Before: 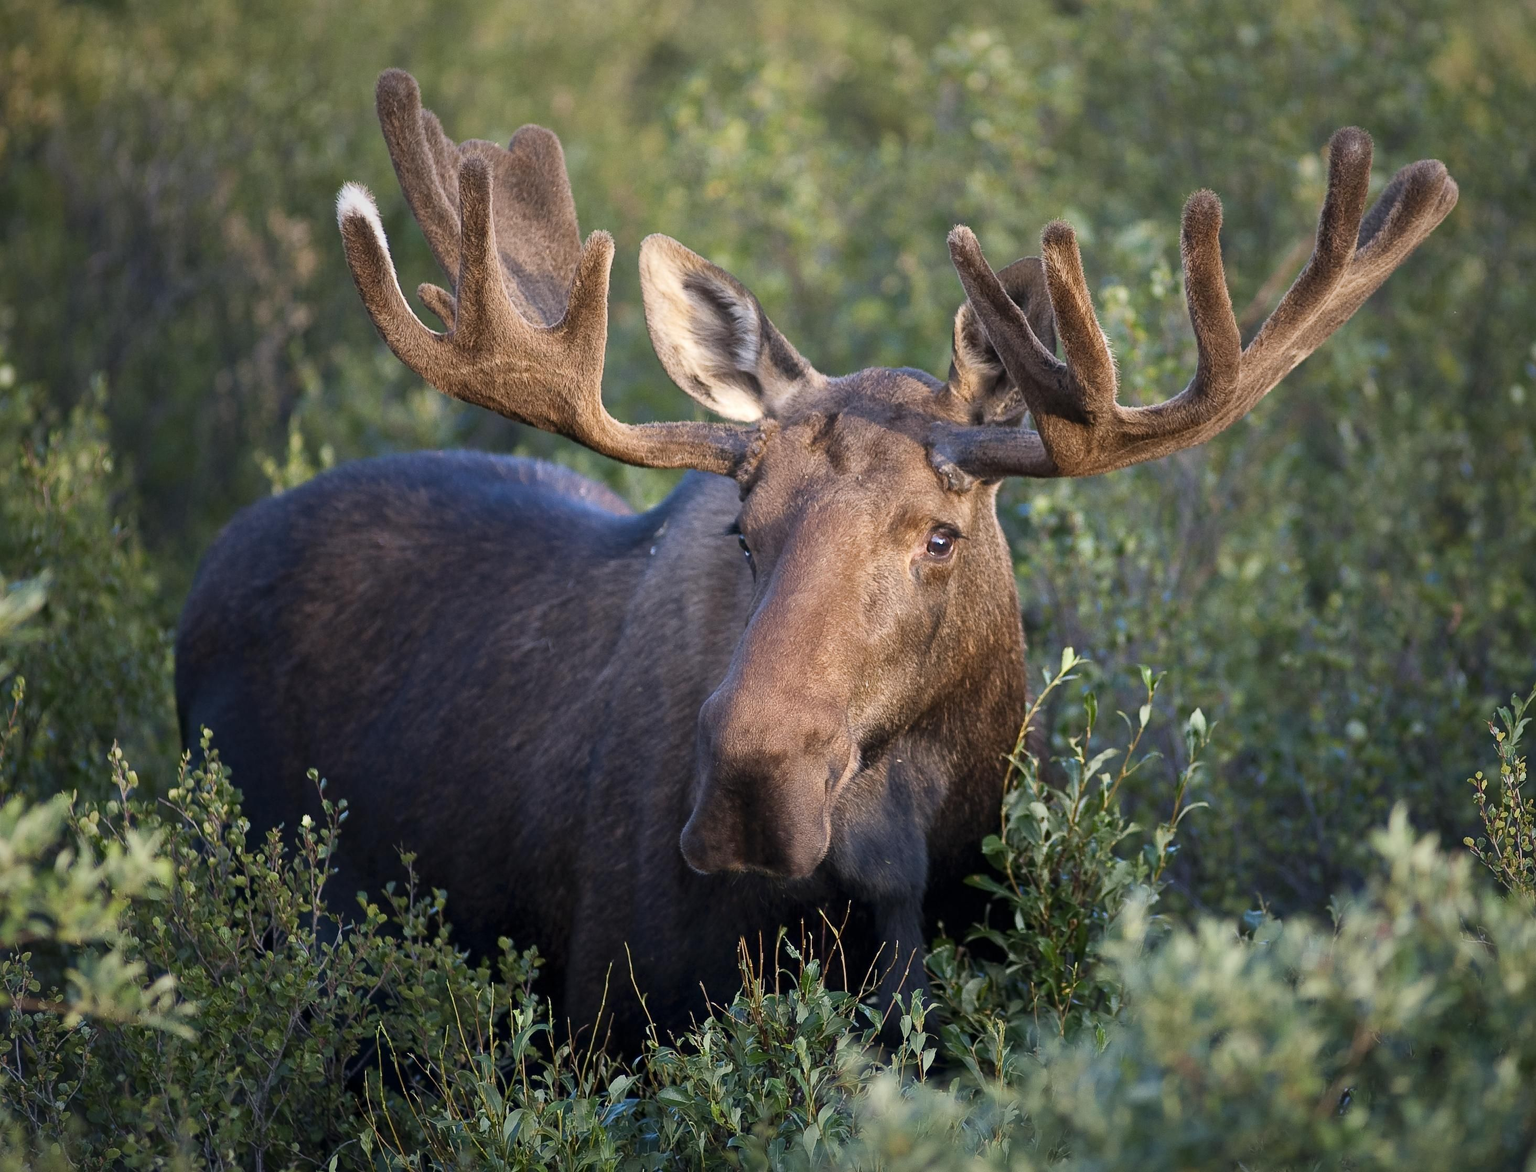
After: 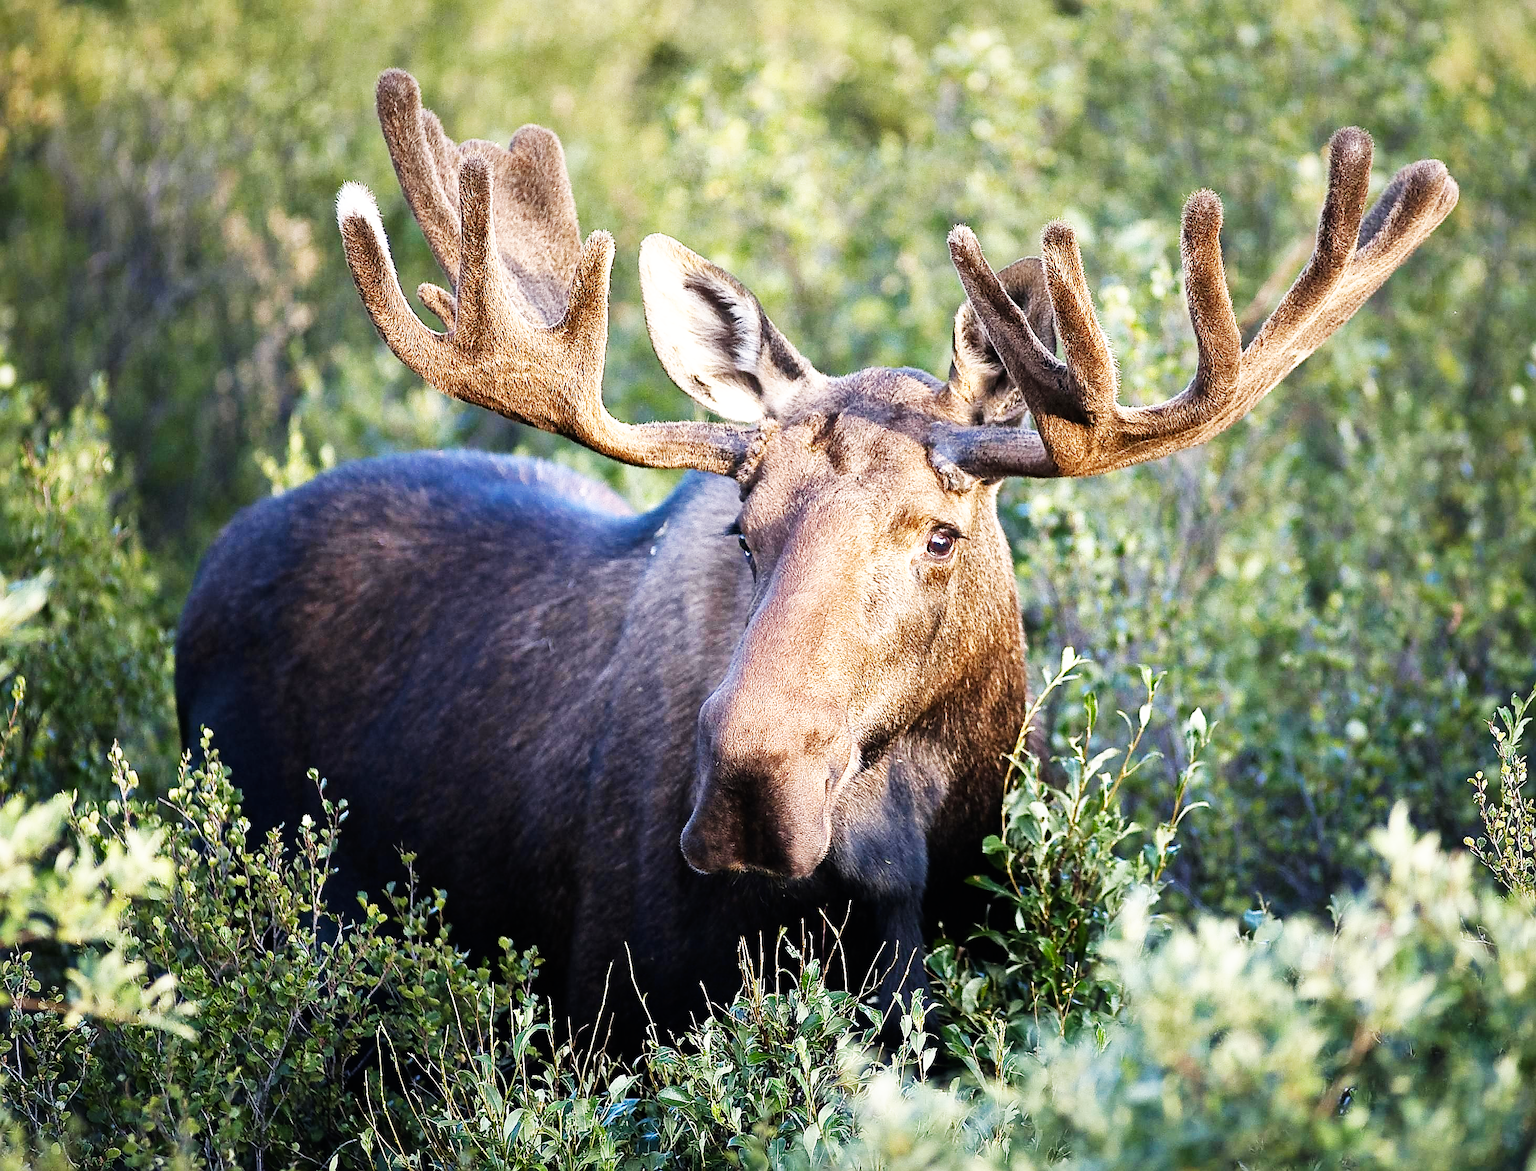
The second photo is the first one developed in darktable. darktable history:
tone equalizer: -8 EV -0.442 EV, -7 EV -0.363 EV, -6 EV -0.339 EV, -5 EV -0.252 EV, -3 EV 0.208 EV, -2 EV 0.342 EV, -1 EV 0.404 EV, +0 EV 0.436 EV
base curve: curves: ch0 [(0, 0) (0.007, 0.004) (0.027, 0.03) (0.046, 0.07) (0.207, 0.54) (0.442, 0.872) (0.673, 0.972) (1, 1)], preserve colors none
sharpen: radius 1.376, amount 1.246, threshold 0.708
shadows and highlights: shadows 6.76, soften with gaussian
